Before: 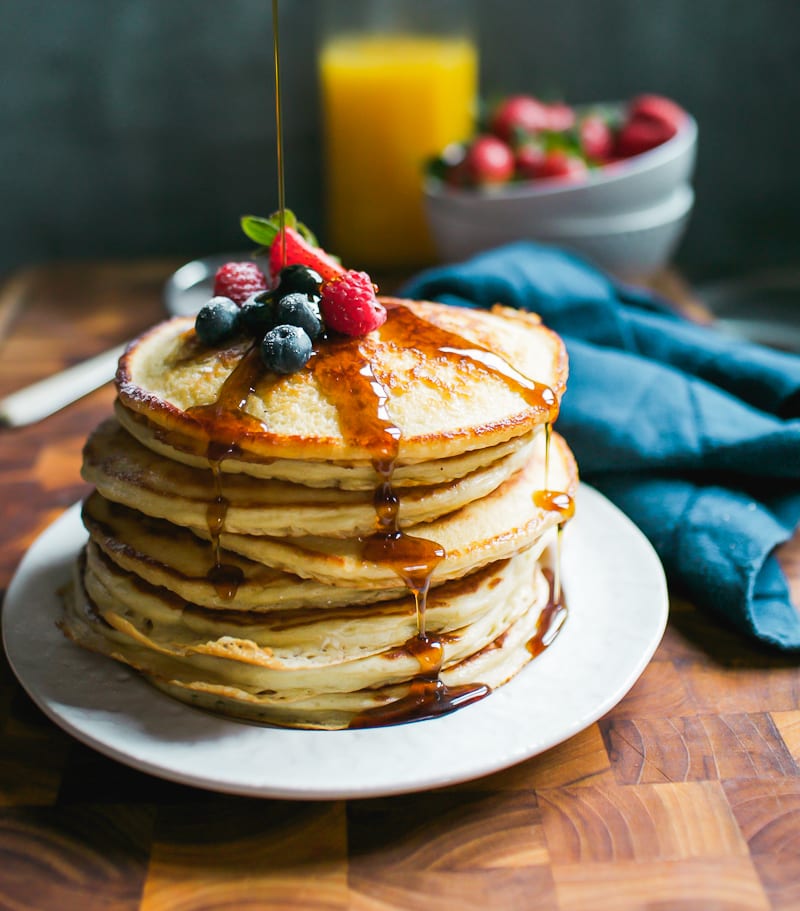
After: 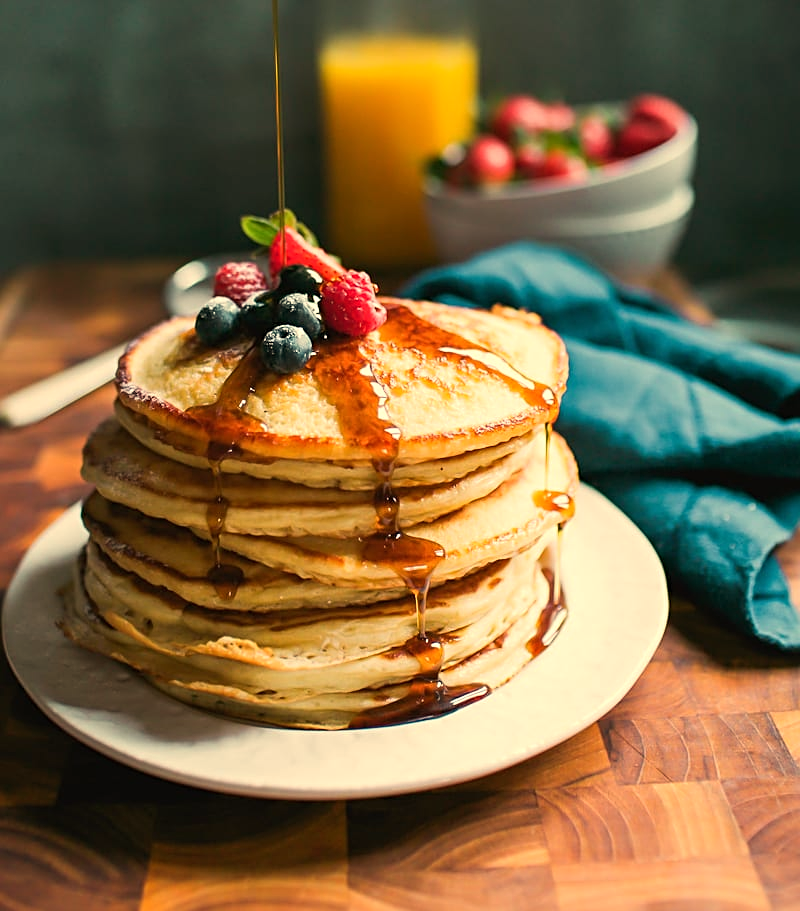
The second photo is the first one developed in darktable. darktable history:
white balance: red 1.138, green 0.996, blue 0.812
sharpen: radius 2.529, amount 0.323
